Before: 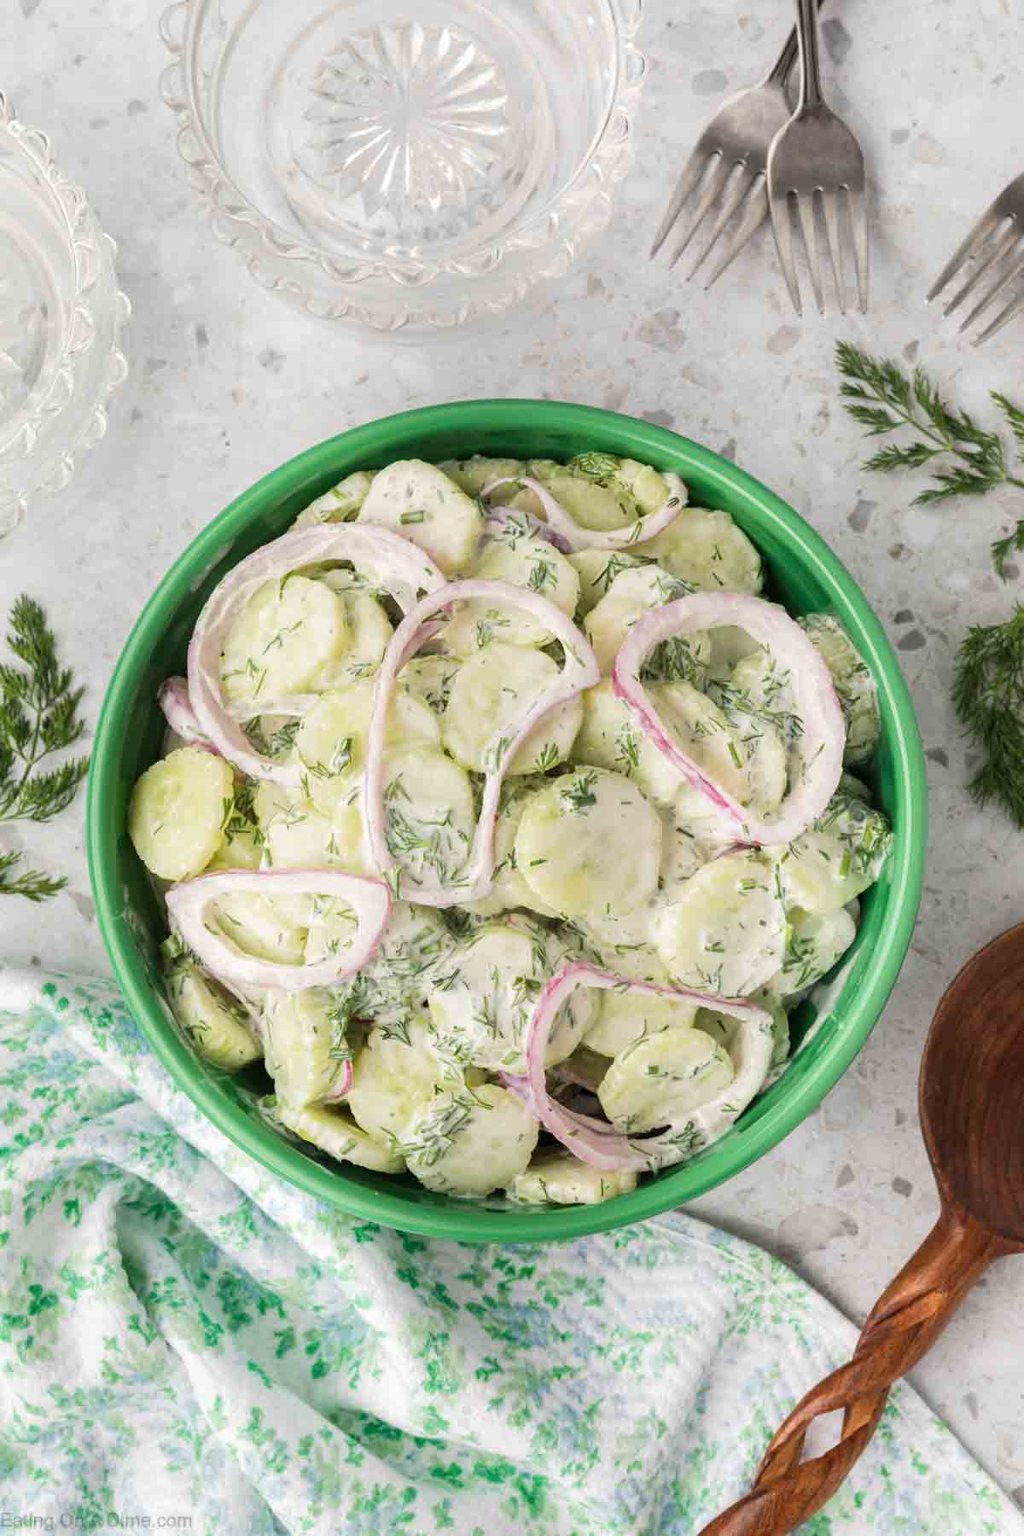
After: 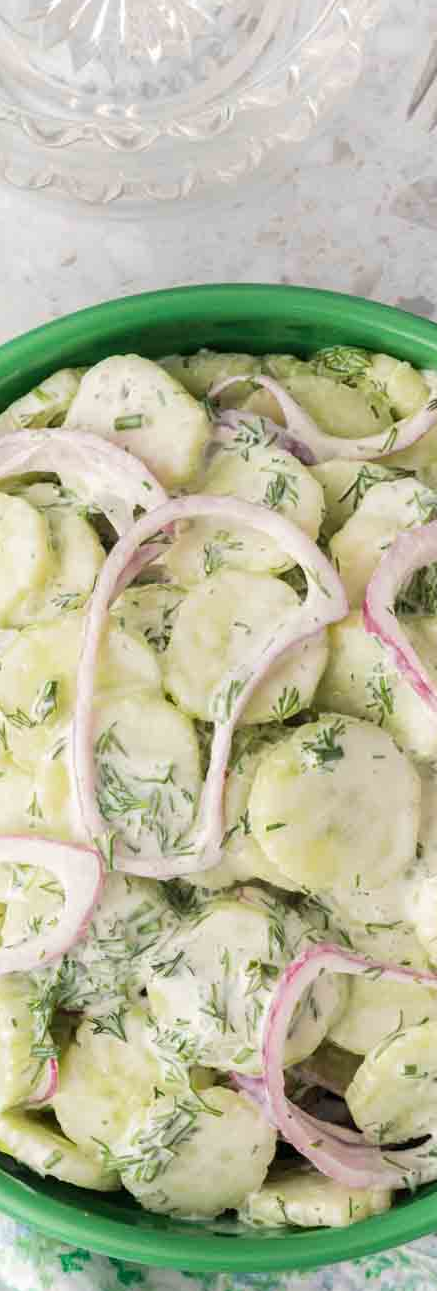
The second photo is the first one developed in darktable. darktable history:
crop and rotate: left 29.632%, top 10.249%, right 33.899%, bottom 17.976%
